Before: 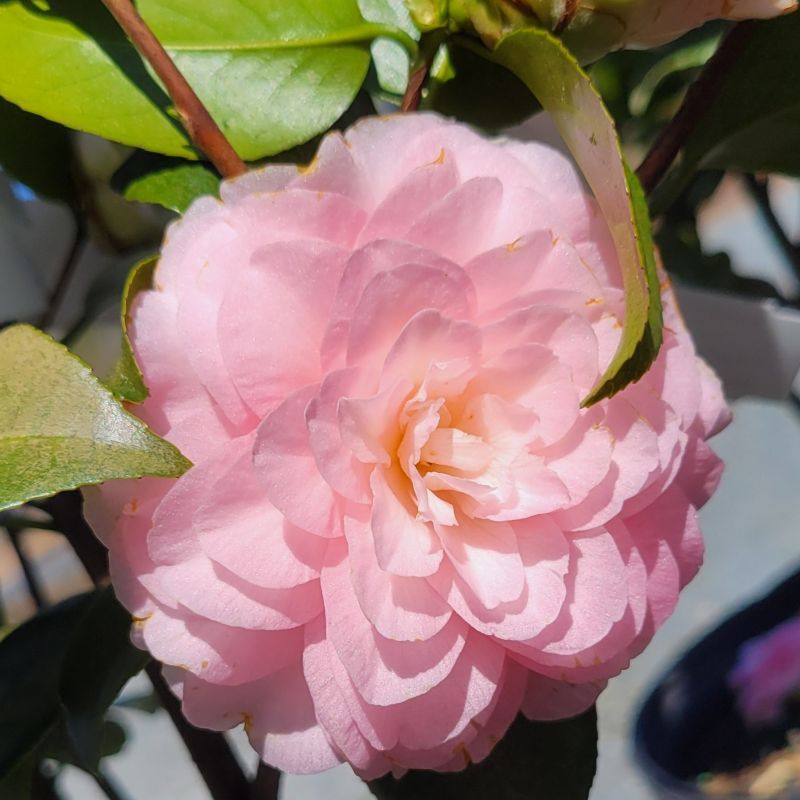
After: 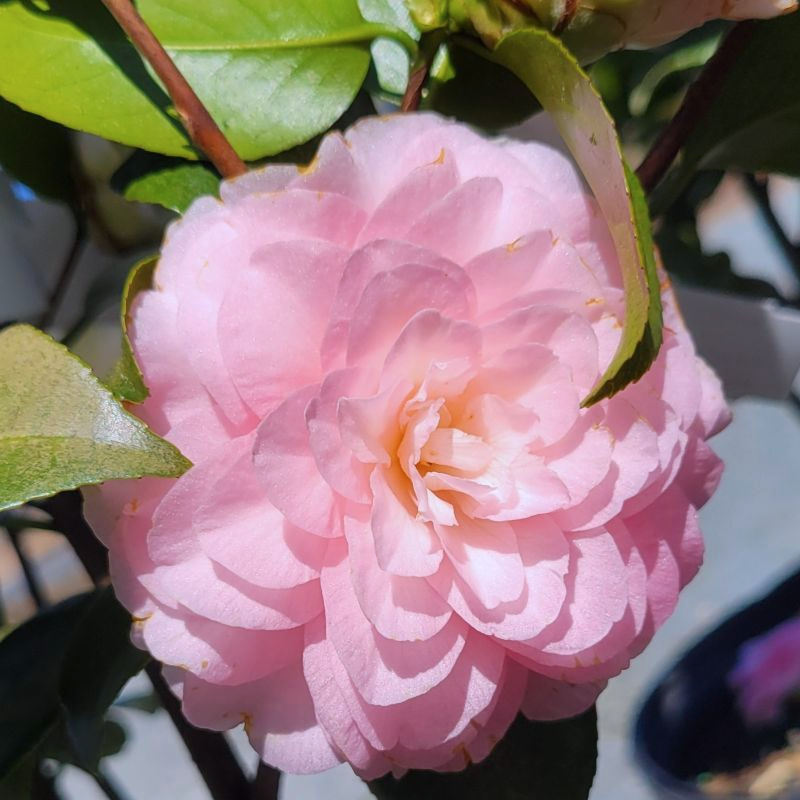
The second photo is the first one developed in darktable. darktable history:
color calibration: gray › normalize channels true, illuminant as shot in camera, x 0.358, y 0.373, temperature 4628.91 K, gamut compression 0.024
